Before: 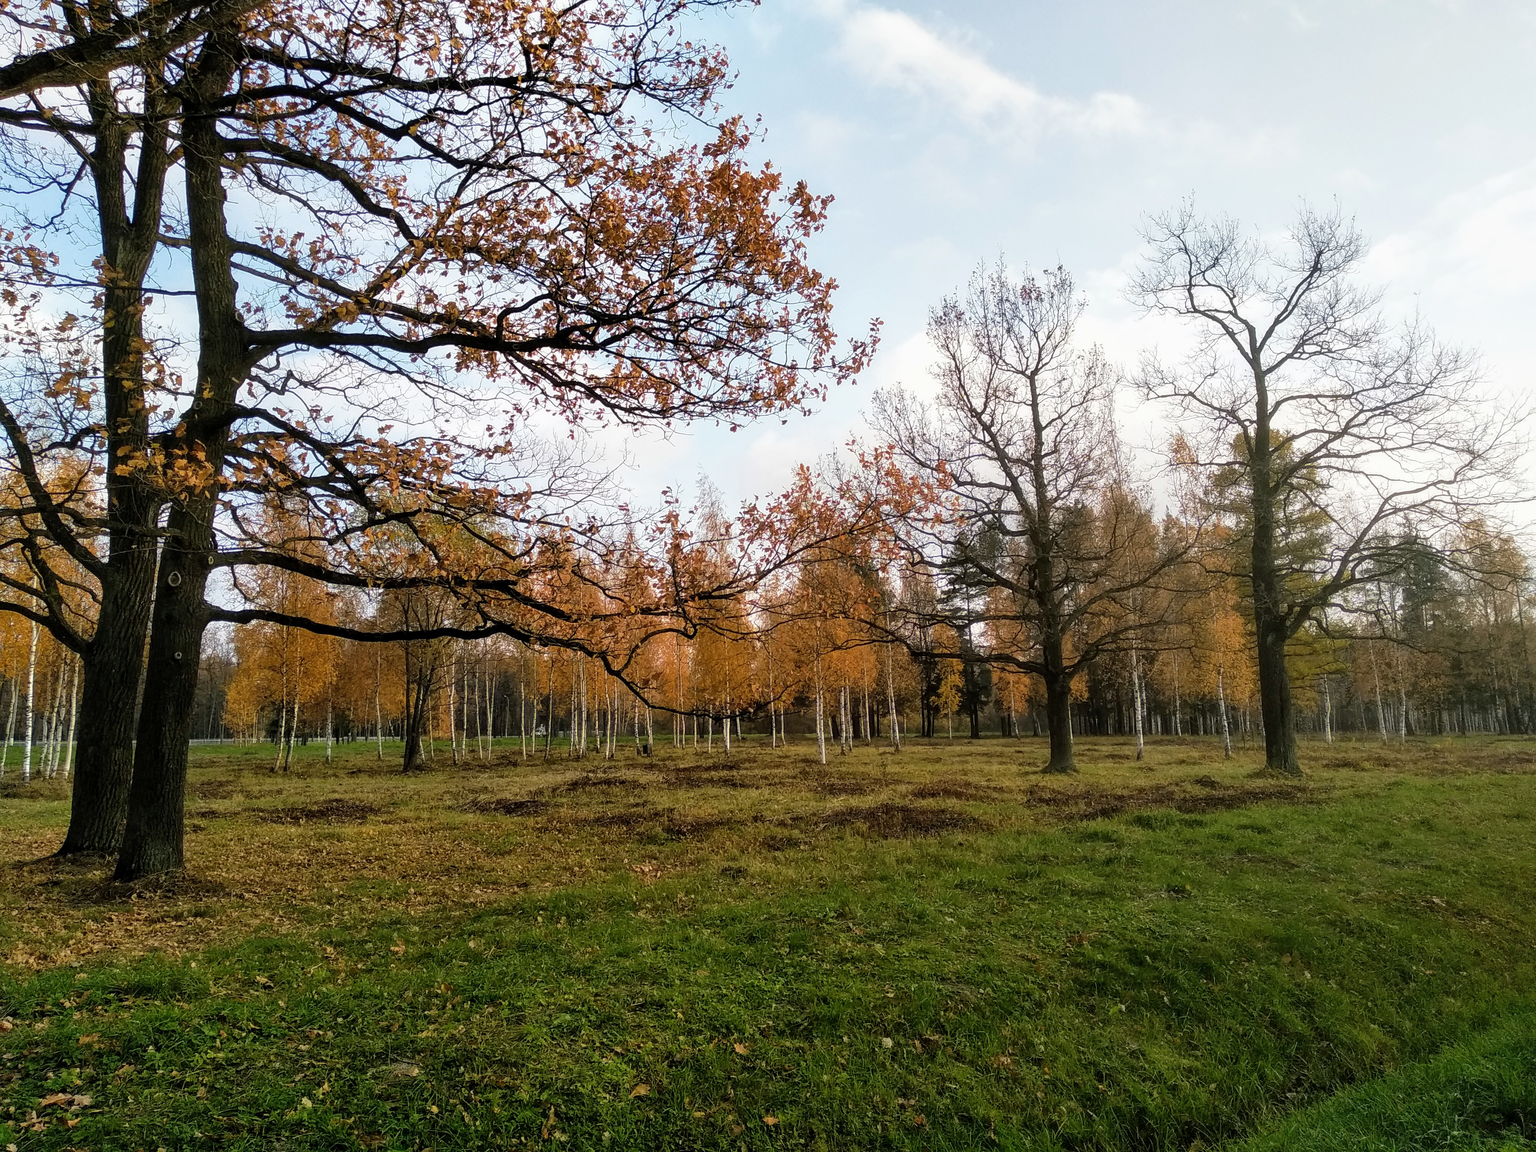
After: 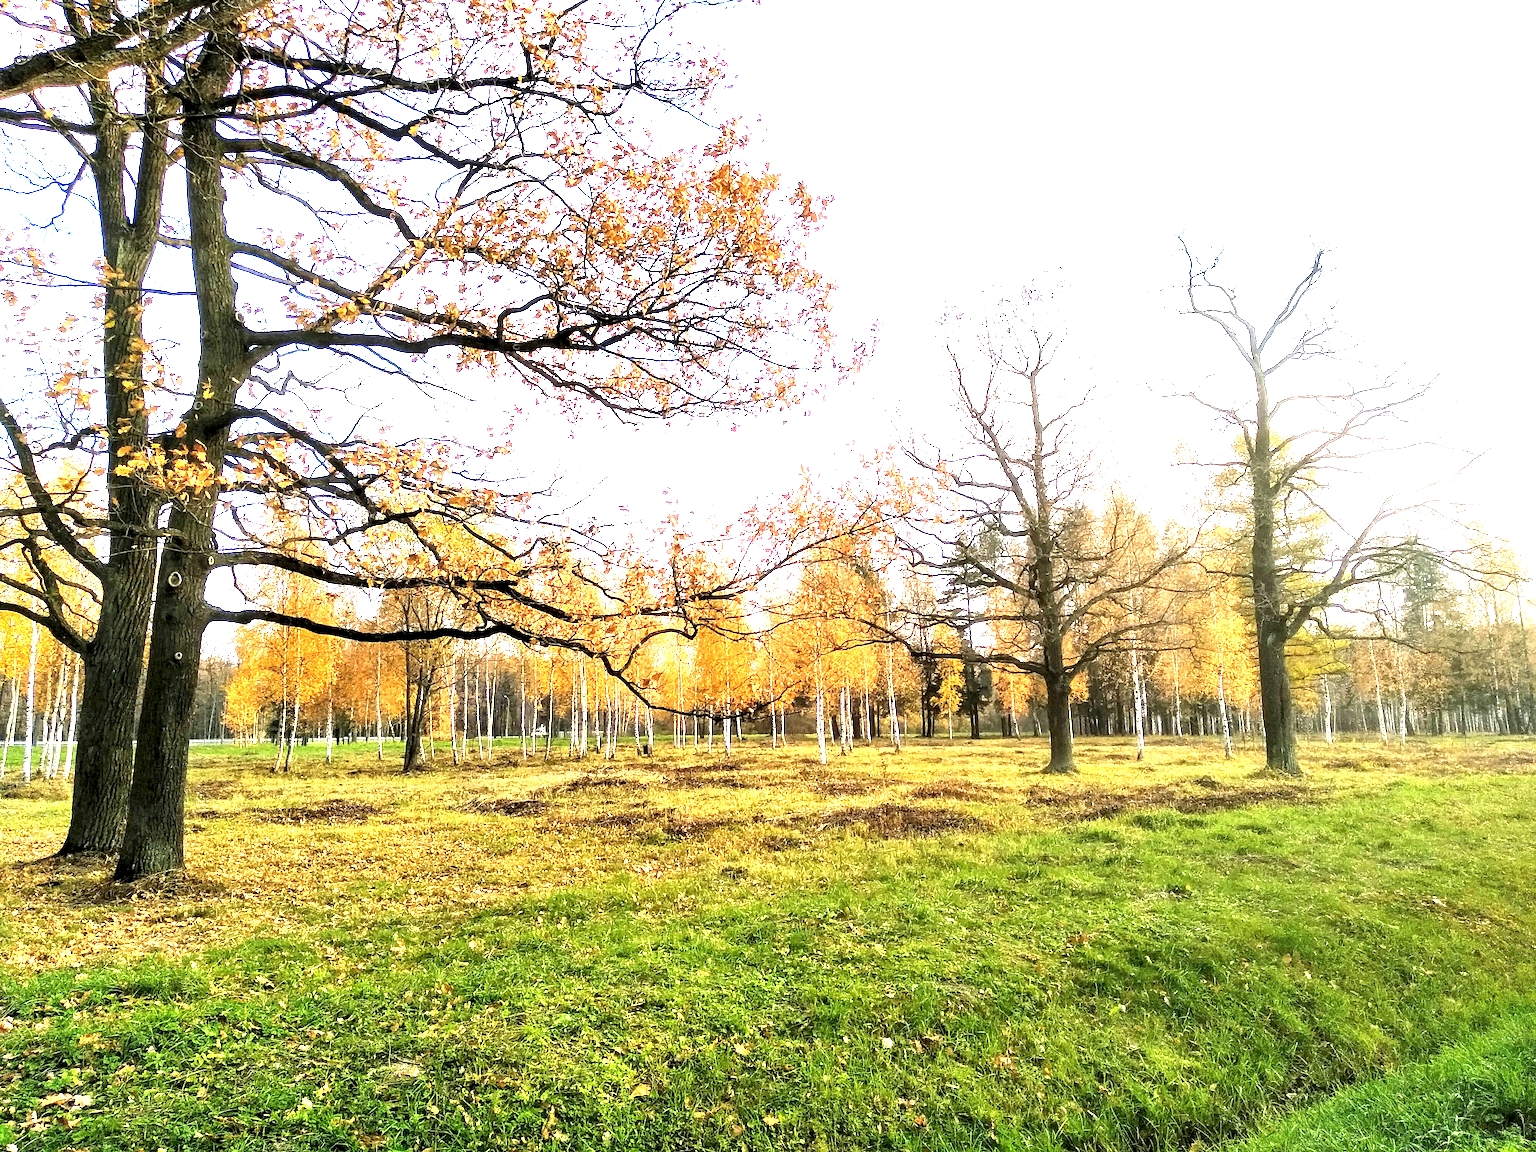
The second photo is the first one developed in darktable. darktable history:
exposure: black level correction 0.001, exposure 2.634 EV, compensate exposure bias true, compensate highlight preservation false
